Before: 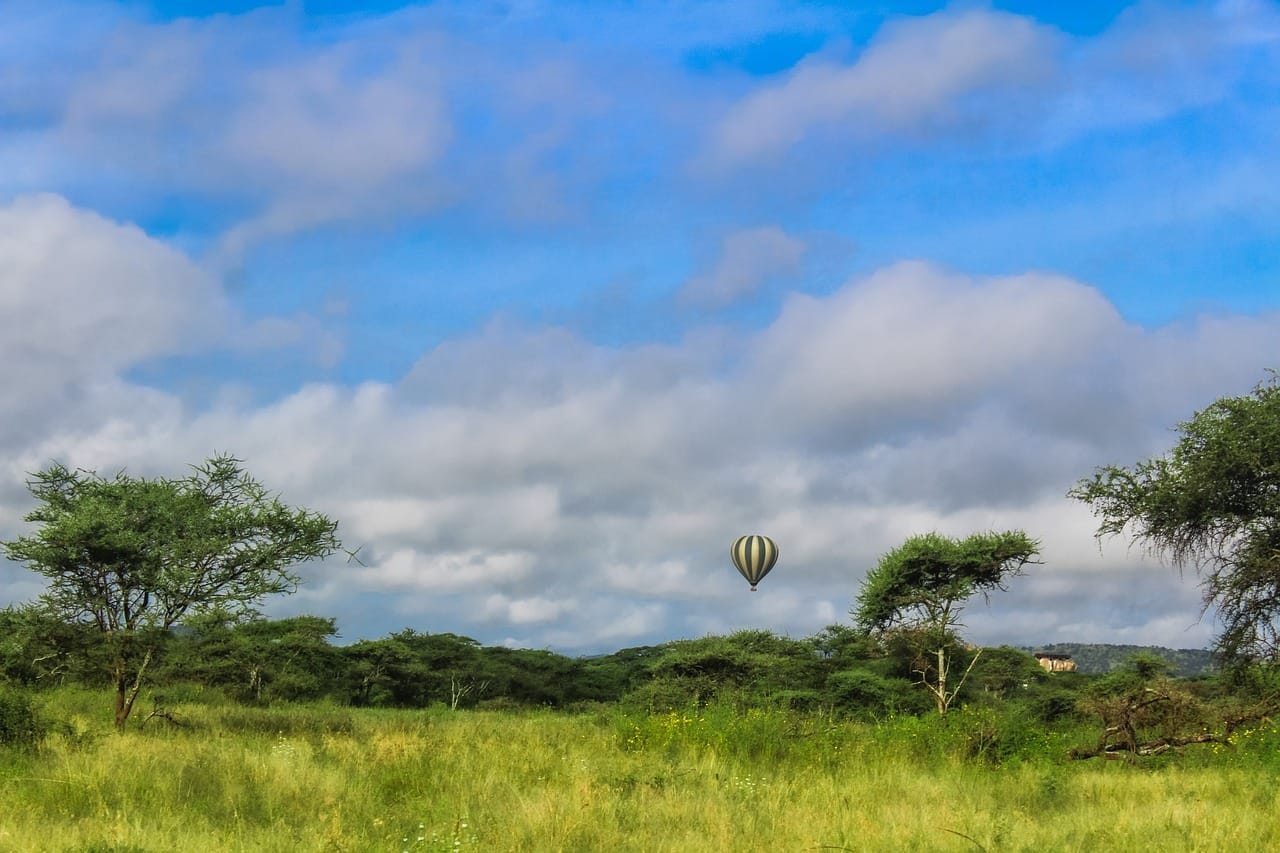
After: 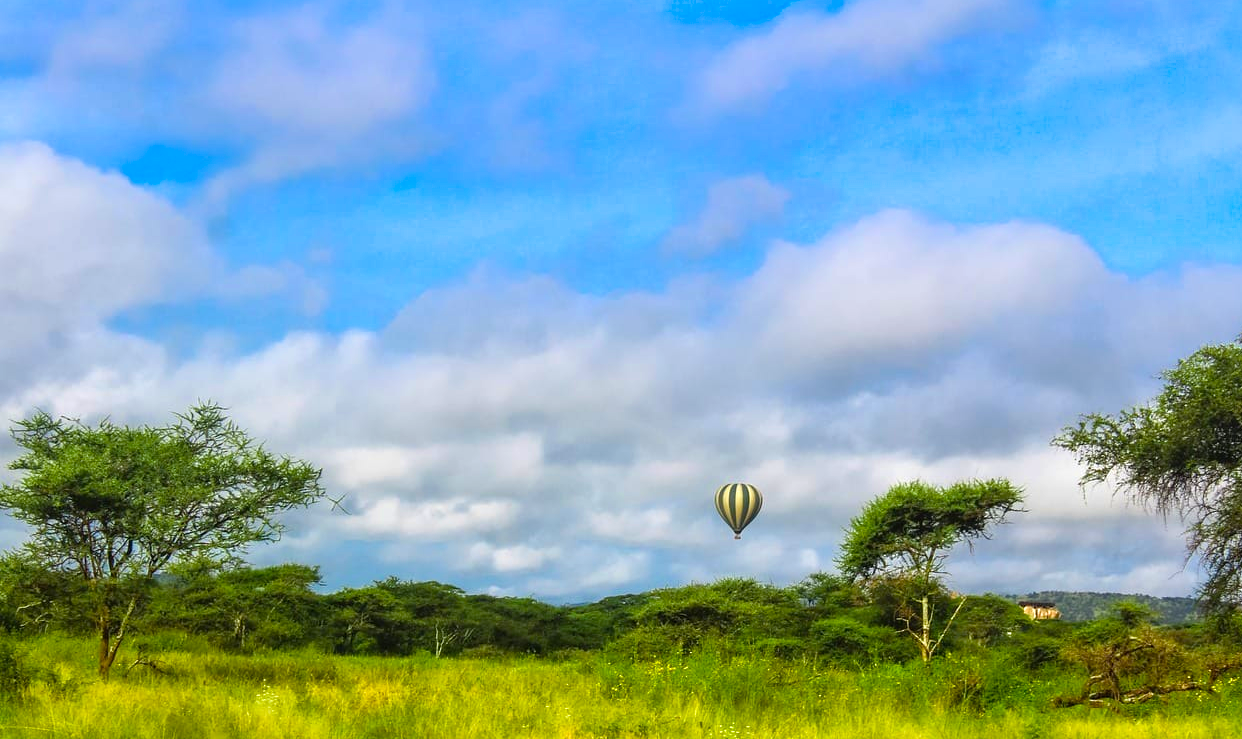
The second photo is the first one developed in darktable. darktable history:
velvia: strength 31.65%, mid-tones bias 0.206
crop: left 1.321%, top 6.183%, right 1.603%, bottom 7.082%
tone equalizer: -8 EV -0.427 EV, -7 EV -0.364 EV, -6 EV -0.331 EV, -5 EV -0.253 EV, -3 EV 0.228 EV, -2 EV 0.359 EV, -1 EV 0.399 EV, +0 EV 0.443 EV, smoothing diameter 24.83%, edges refinement/feathering 5.72, preserve details guided filter
